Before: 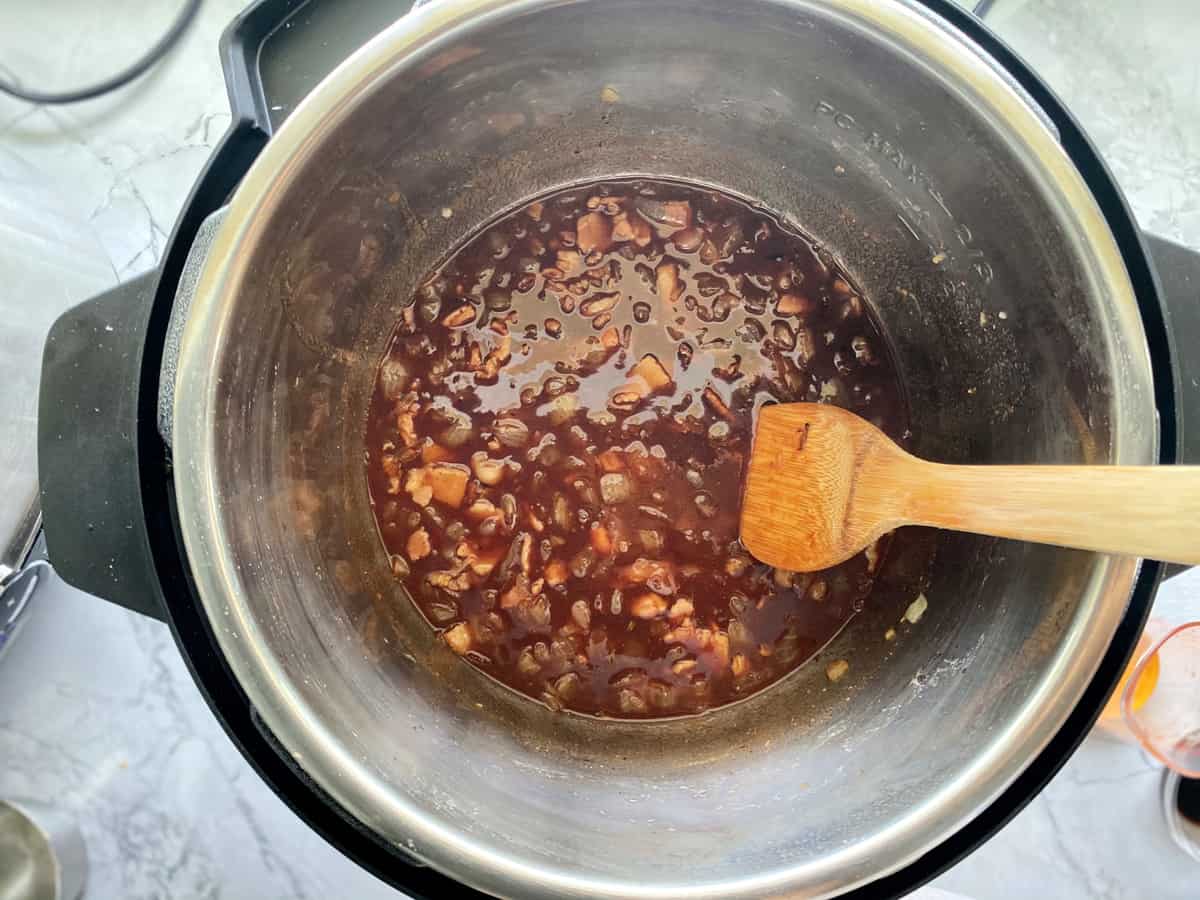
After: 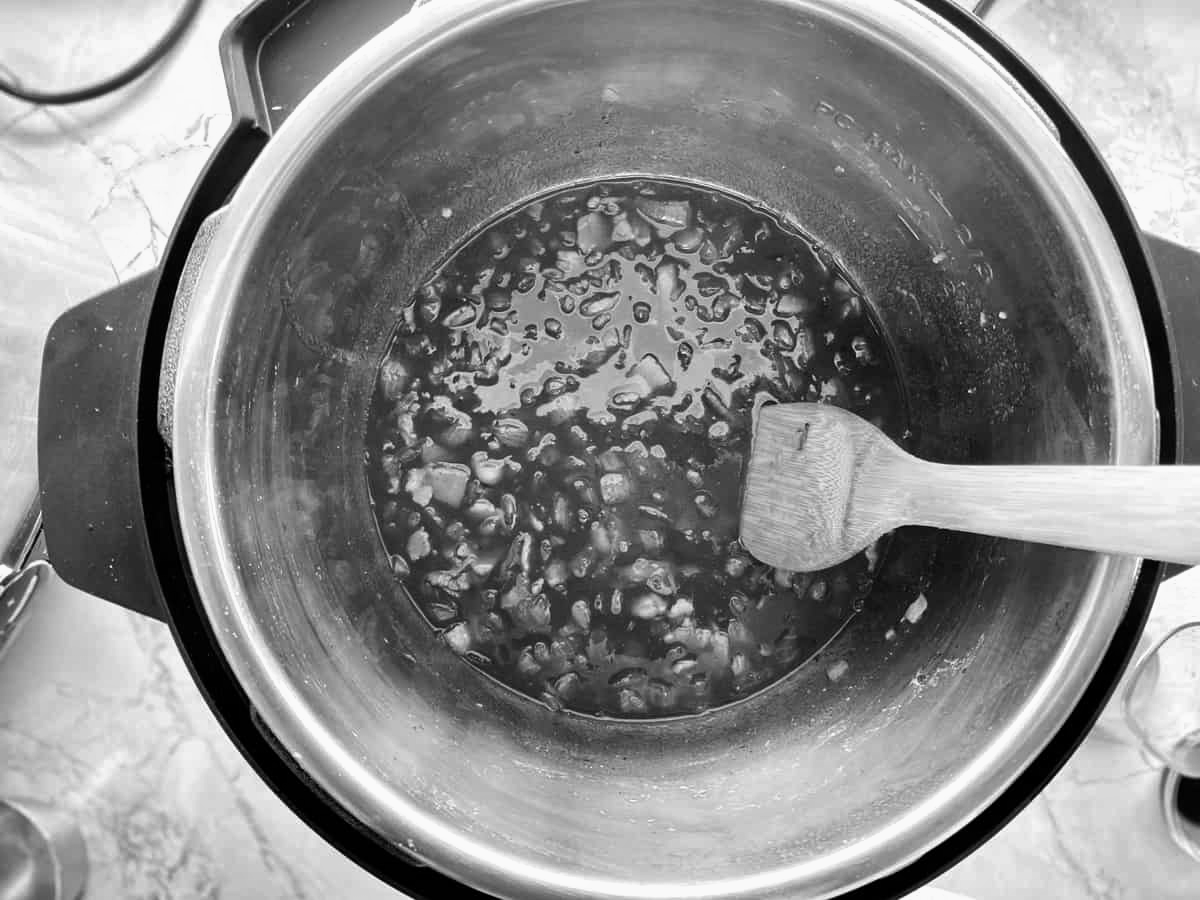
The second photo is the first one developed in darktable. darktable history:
color balance: contrast 8.5%, output saturation 105%
shadows and highlights: shadows 12, white point adjustment 1.2, soften with gaussian
monochrome: a 32, b 64, size 2.3
velvia: on, module defaults
